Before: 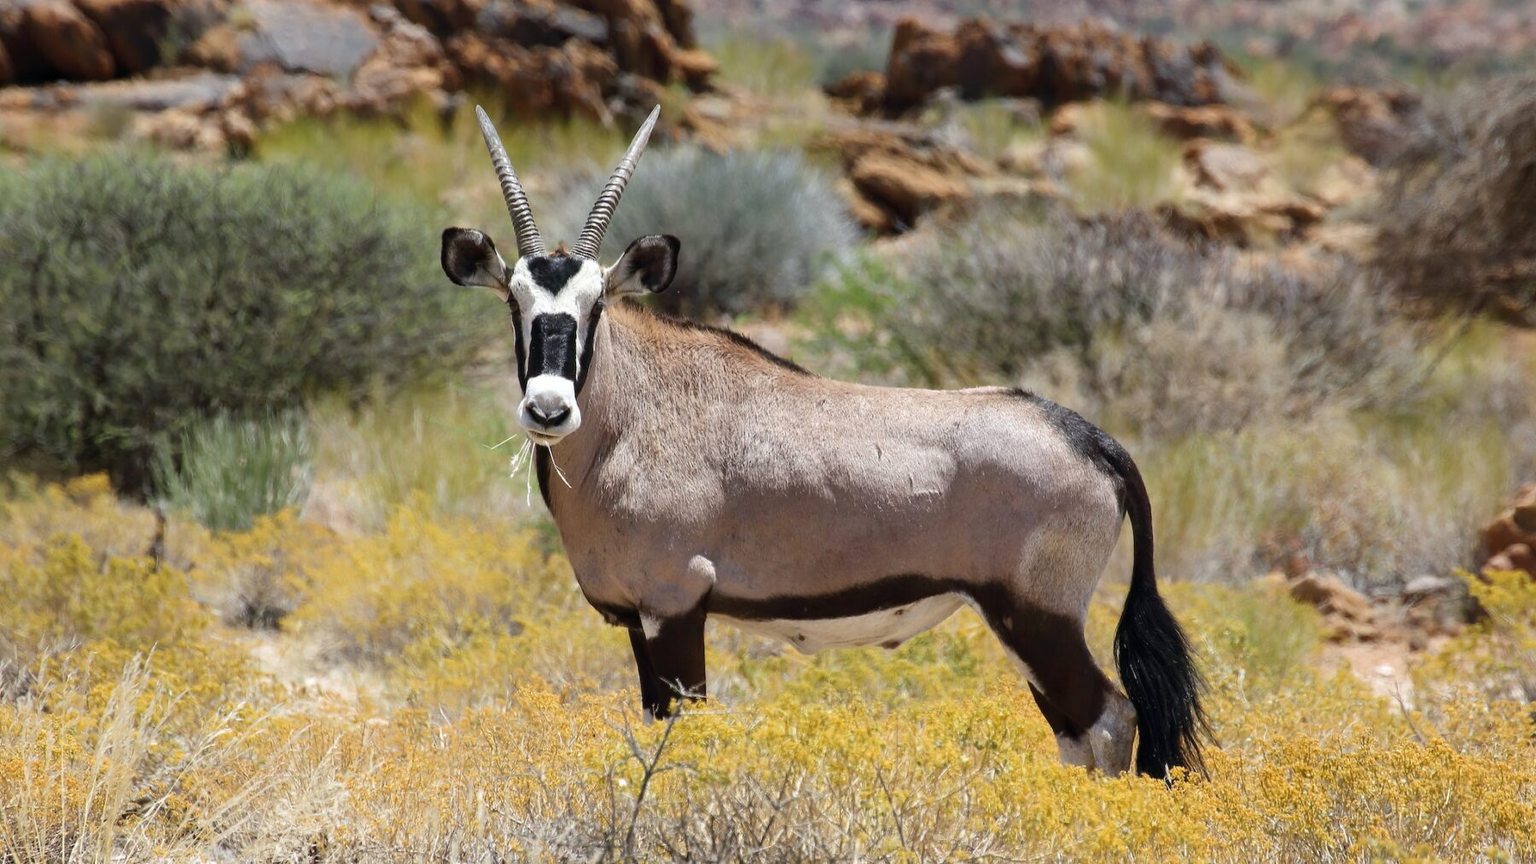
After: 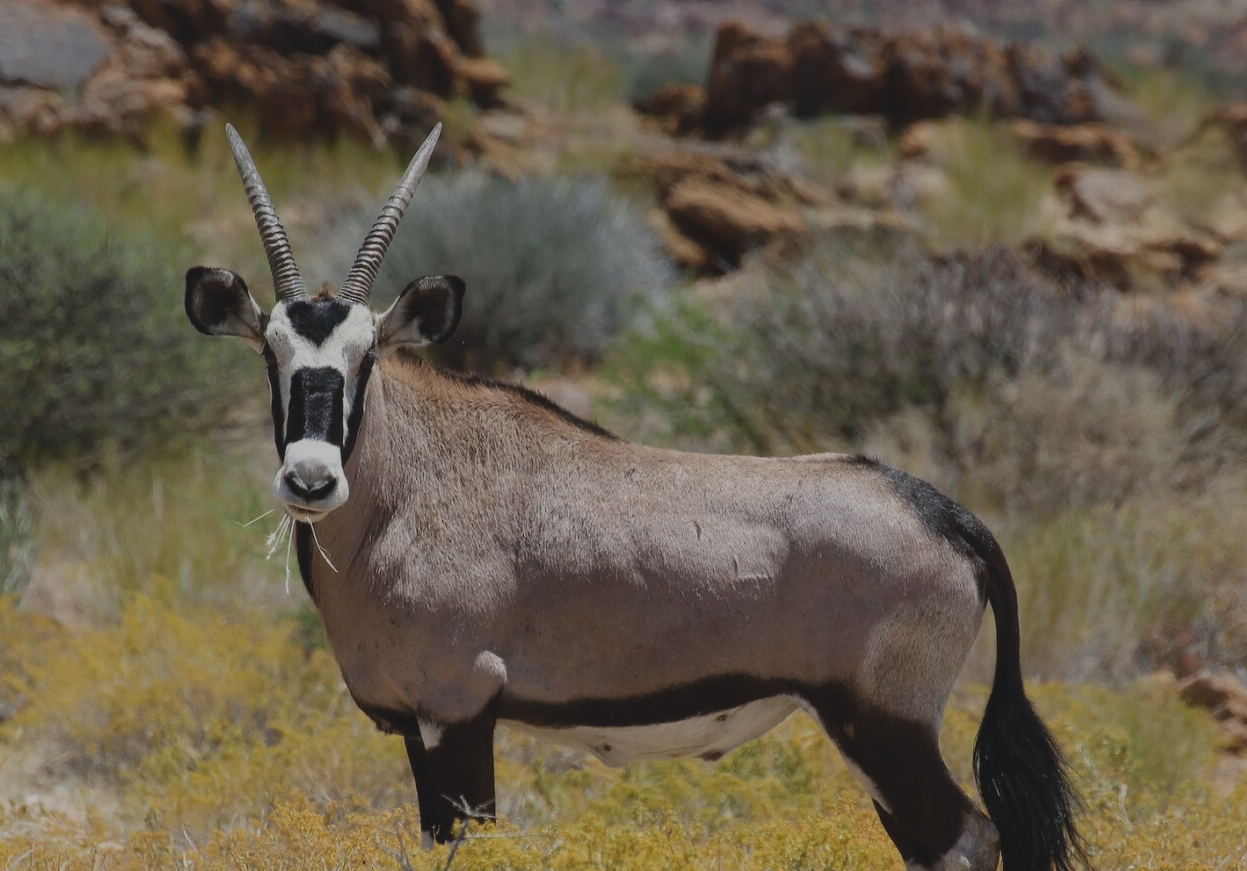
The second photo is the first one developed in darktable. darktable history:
exposure: black level correction -0.016, exposure -1.018 EV, compensate highlight preservation false
crop: left 18.479%, right 12.2%, bottom 13.971%
